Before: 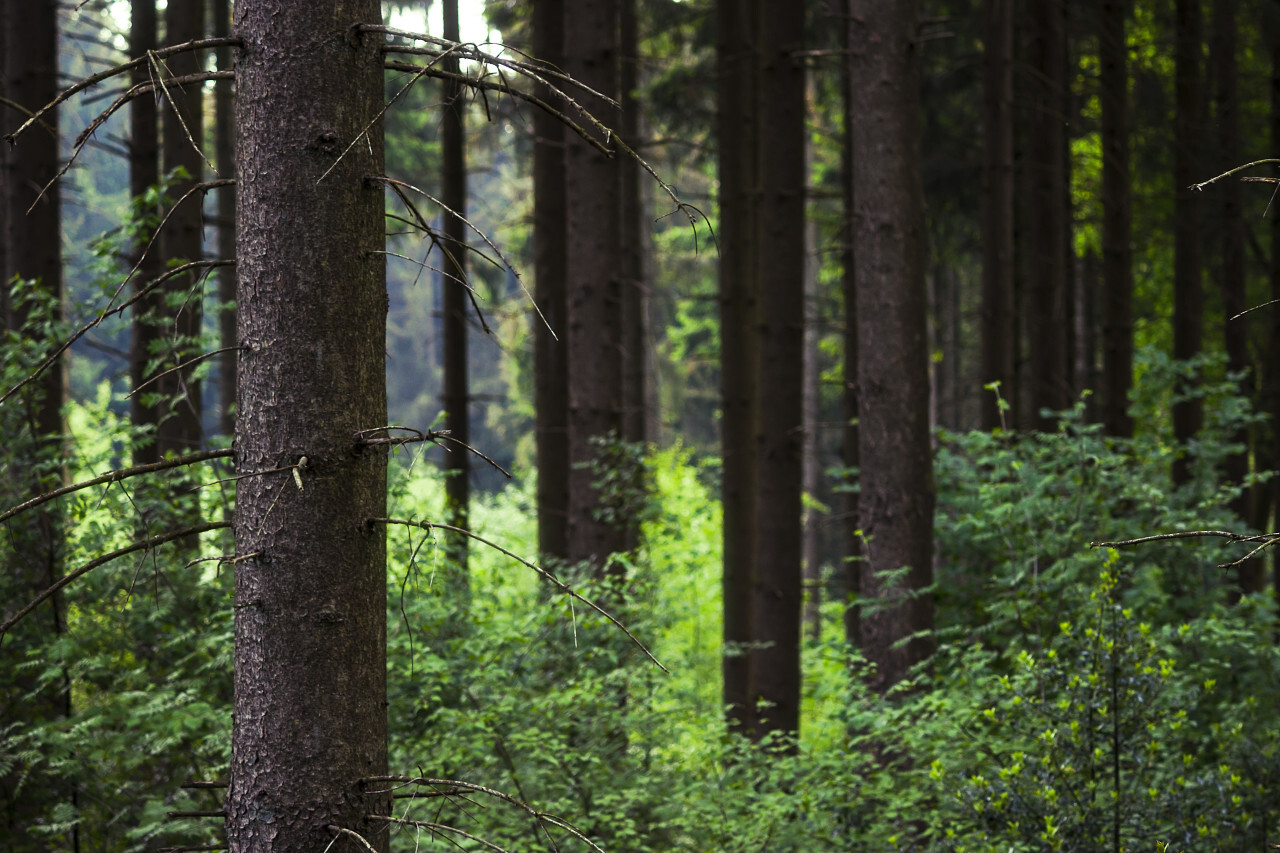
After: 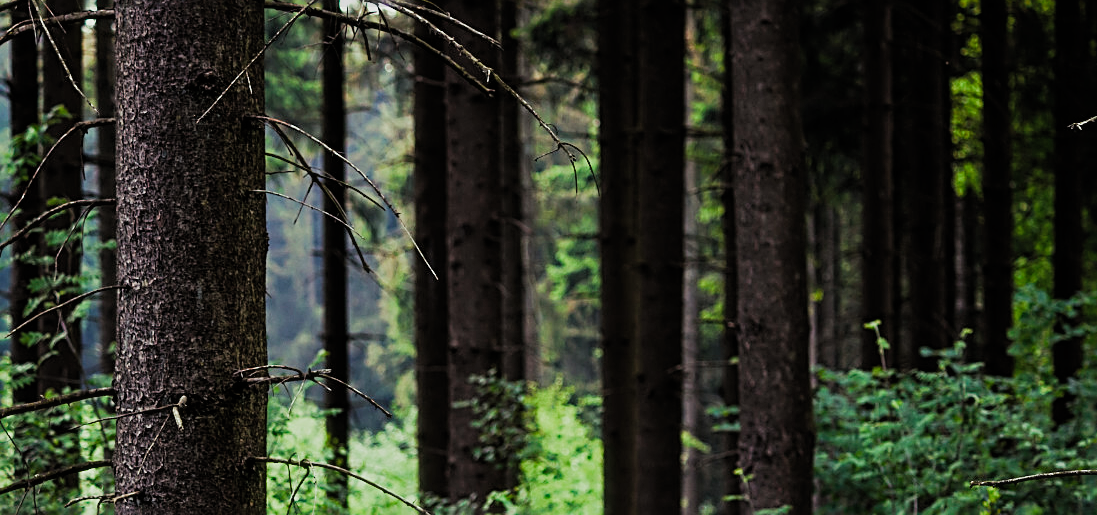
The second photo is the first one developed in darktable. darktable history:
filmic rgb: black relative exposure -7.99 EV, white relative exposure 3.95 EV, hardness 4.27, color science v4 (2020)
crop and rotate: left 9.417%, top 7.32%, right 4.819%, bottom 32.295%
sharpen: radius 2.554, amount 0.637
